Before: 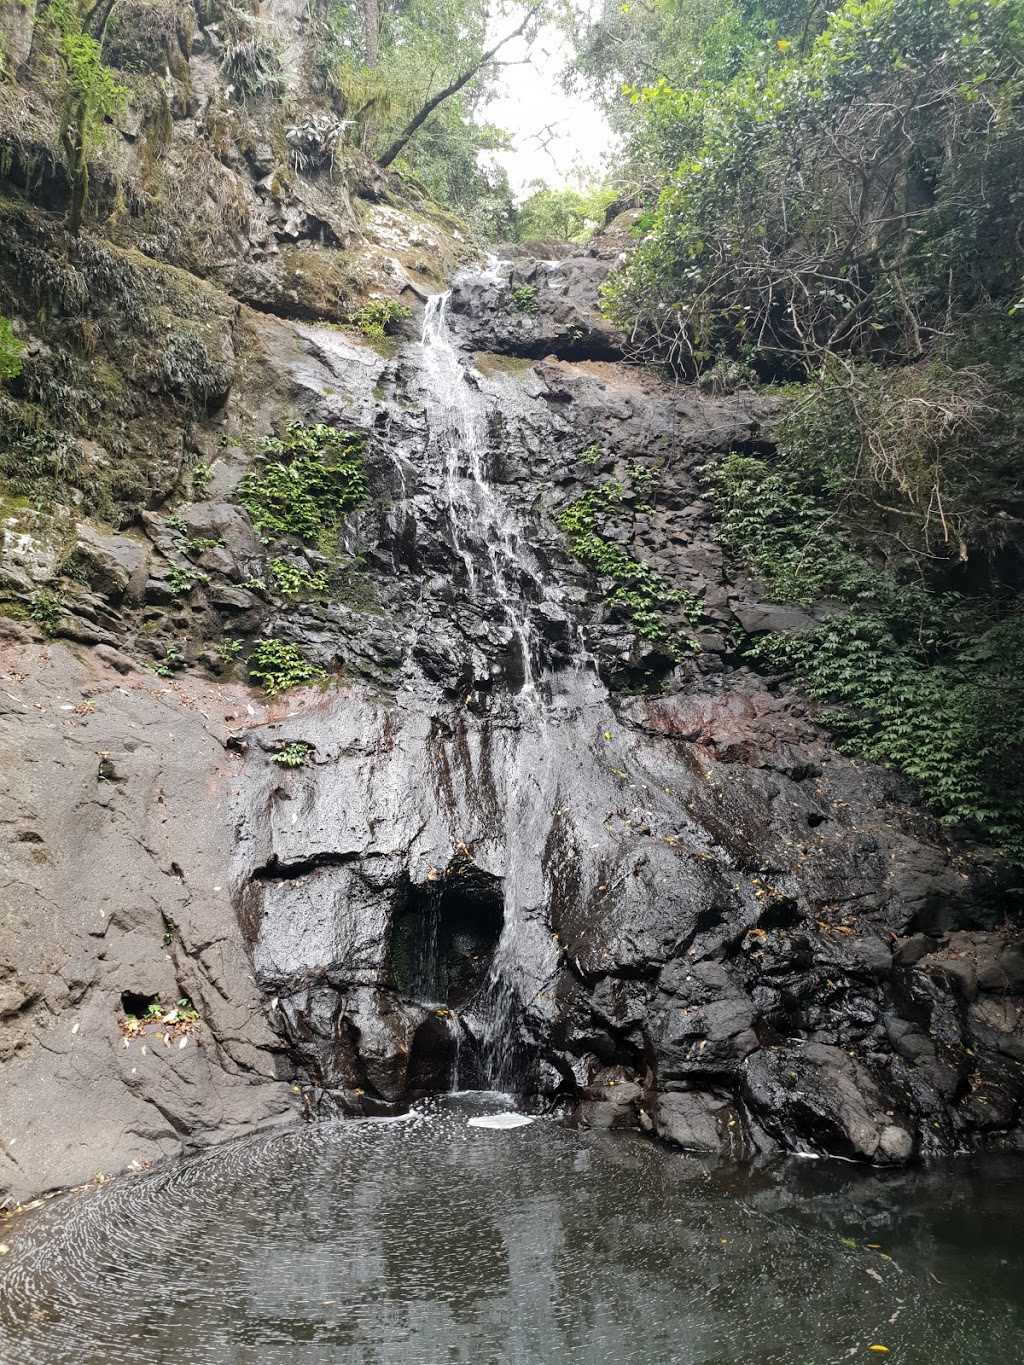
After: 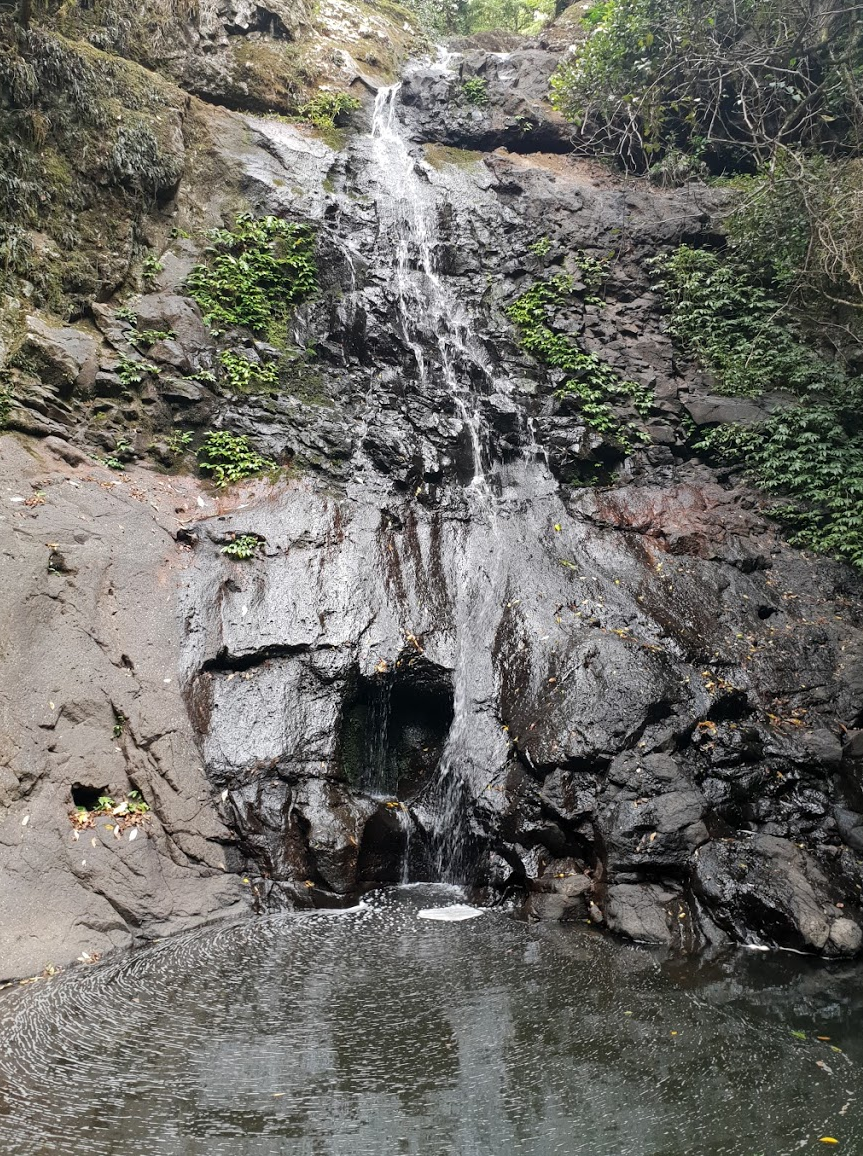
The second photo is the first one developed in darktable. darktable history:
crop and rotate: left 4.947%, top 15.274%, right 10.7%
